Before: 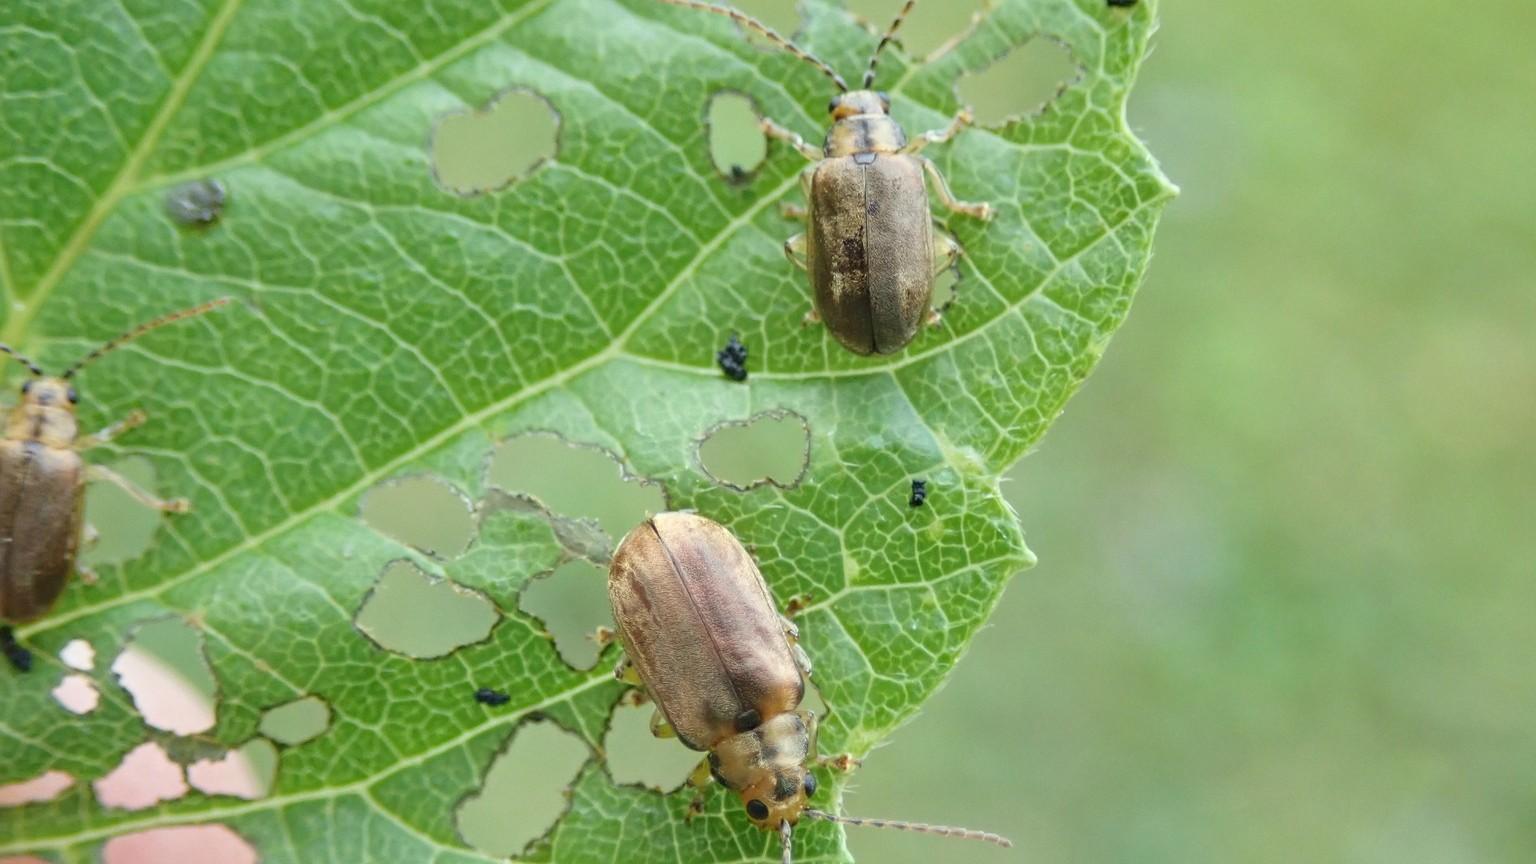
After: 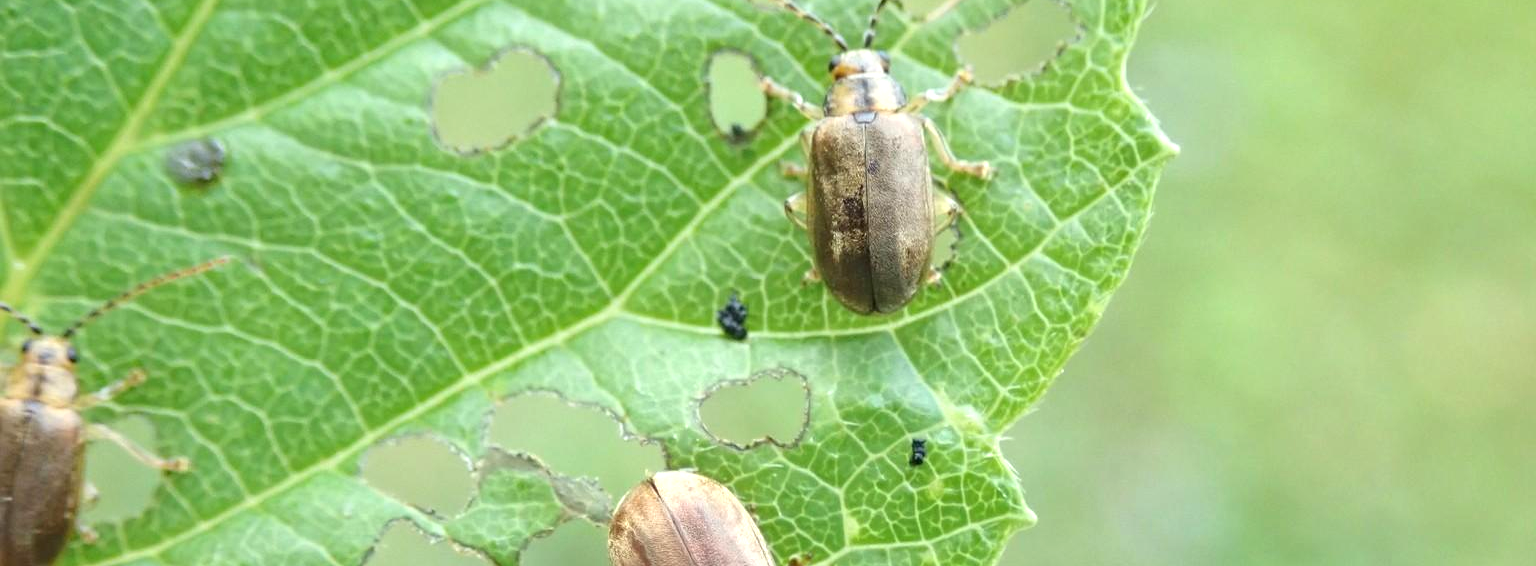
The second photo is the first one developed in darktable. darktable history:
crop and rotate: top 4.812%, bottom 29.616%
exposure: black level correction 0.001, exposure 0.5 EV, compensate highlight preservation false
